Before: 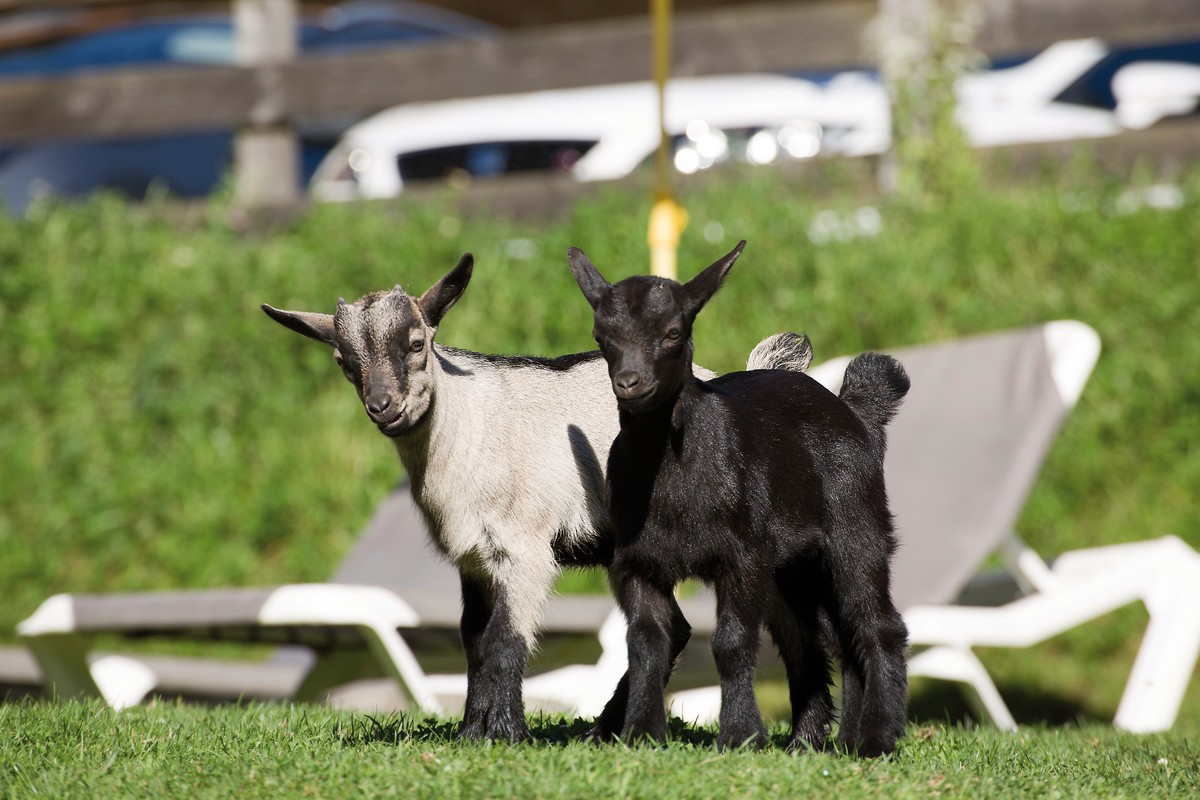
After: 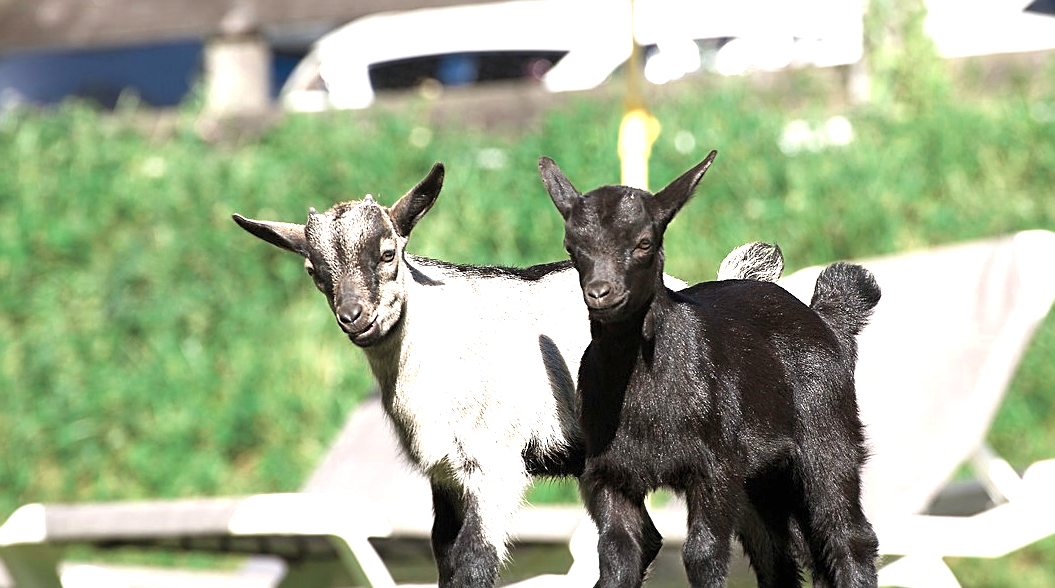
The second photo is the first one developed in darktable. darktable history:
rotate and perspective: crop left 0, crop top 0
crop and rotate: left 2.425%, top 11.305%, right 9.6%, bottom 15.08%
exposure: exposure 1.25 EV, compensate exposure bias true, compensate highlight preservation false
sharpen: on, module defaults
color zones: curves: ch0 [(0, 0.5) (0.125, 0.4) (0.25, 0.5) (0.375, 0.4) (0.5, 0.4) (0.625, 0.35) (0.75, 0.35) (0.875, 0.5)]; ch1 [(0, 0.35) (0.125, 0.45) (0.25, 0.35) (0.375, 0.35) (0.5, 0.35) (0.625, 0.35) (0.75, 0.45) (0.875, 0.35)]; ch2 [(0, 0.6) (0.125, 0.5) (0.25, 0.5) (0.375, 0.6) (0.5, 0.6) (0.625, 0.5) (0.75, 0.5) (0.875, 0.5)]
